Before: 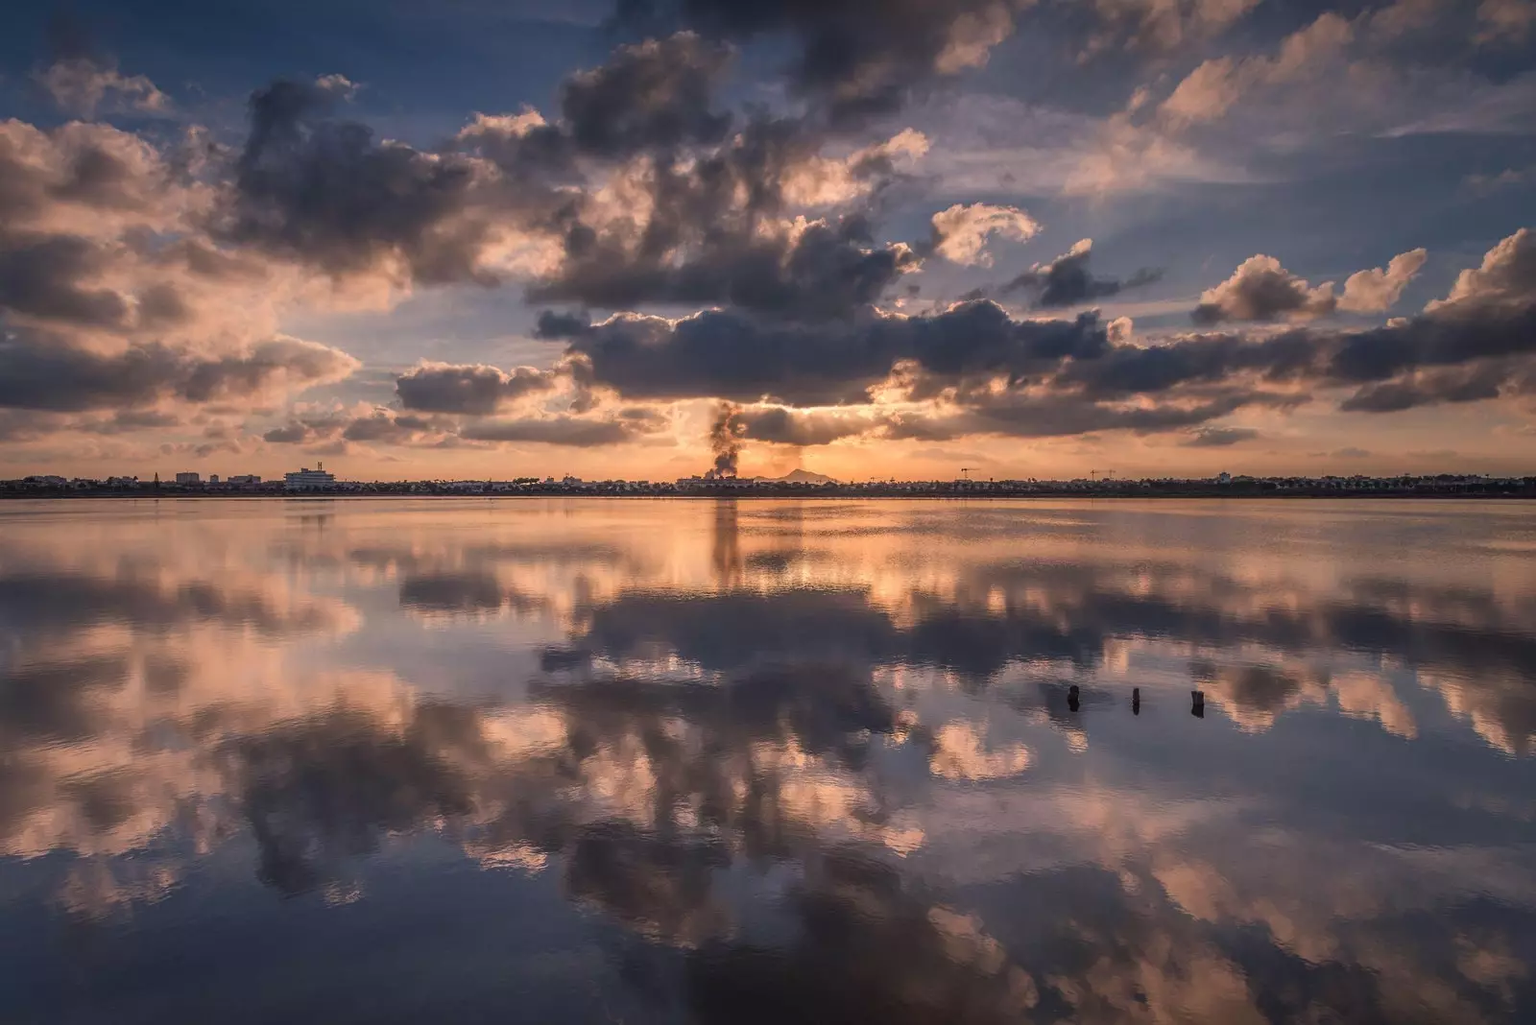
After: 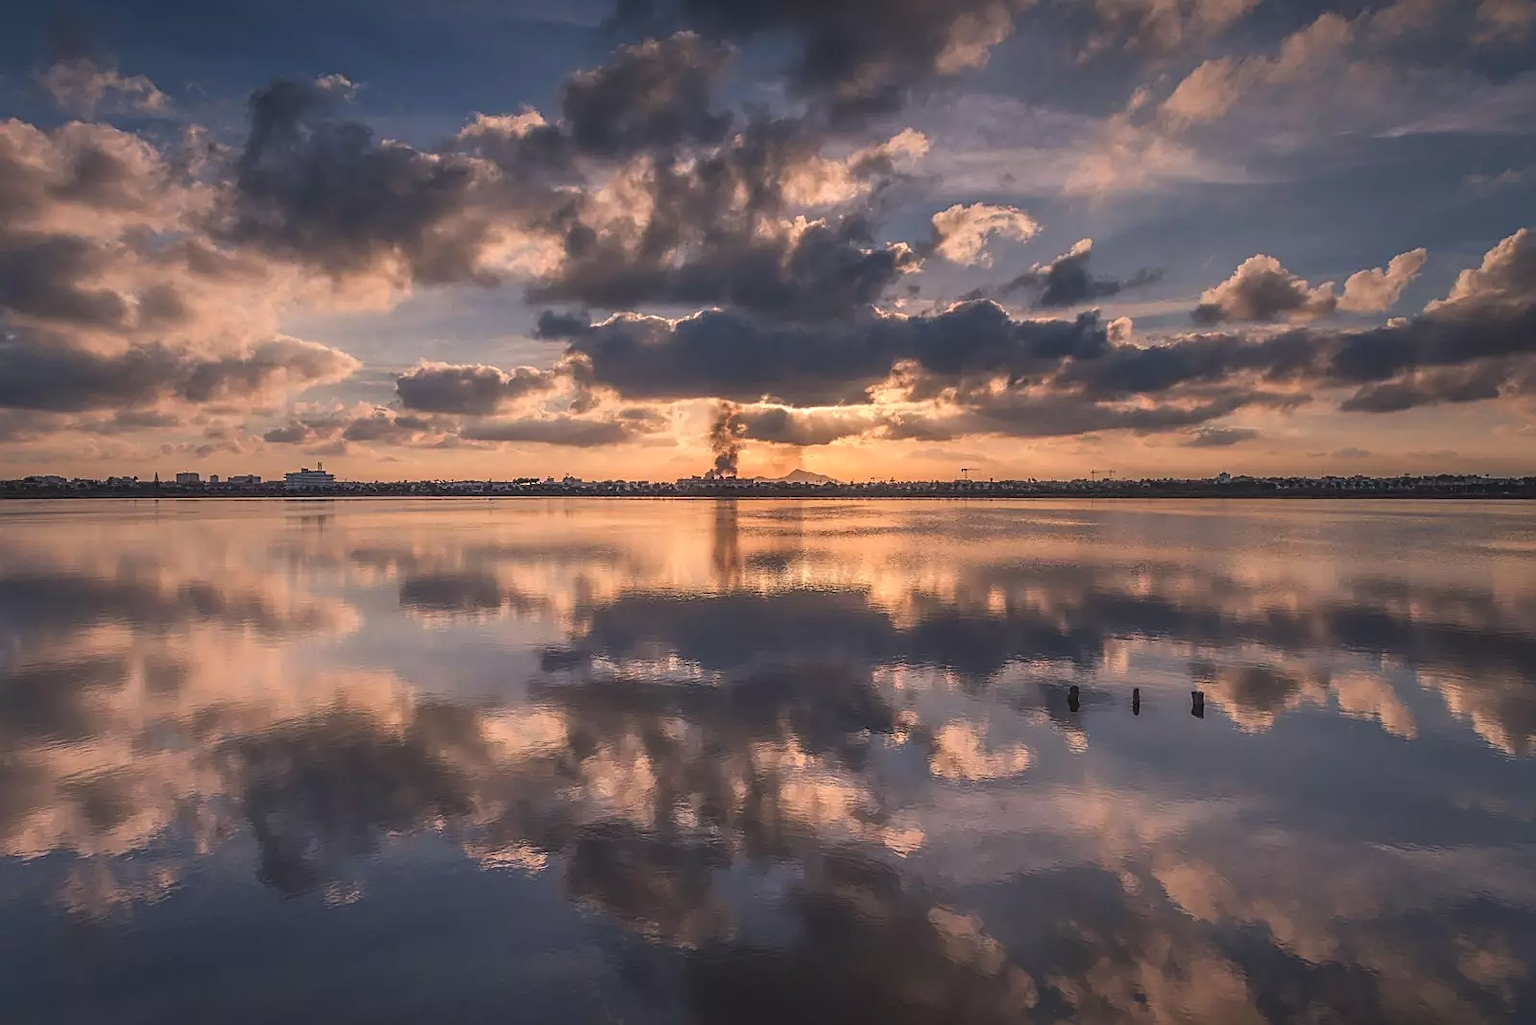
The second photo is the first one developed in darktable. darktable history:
exposure: black level correction -0.008, exposure 0.07 EV, compensate exposure bias true, compensate highlight preservation false
sharpen: on, module defaults
